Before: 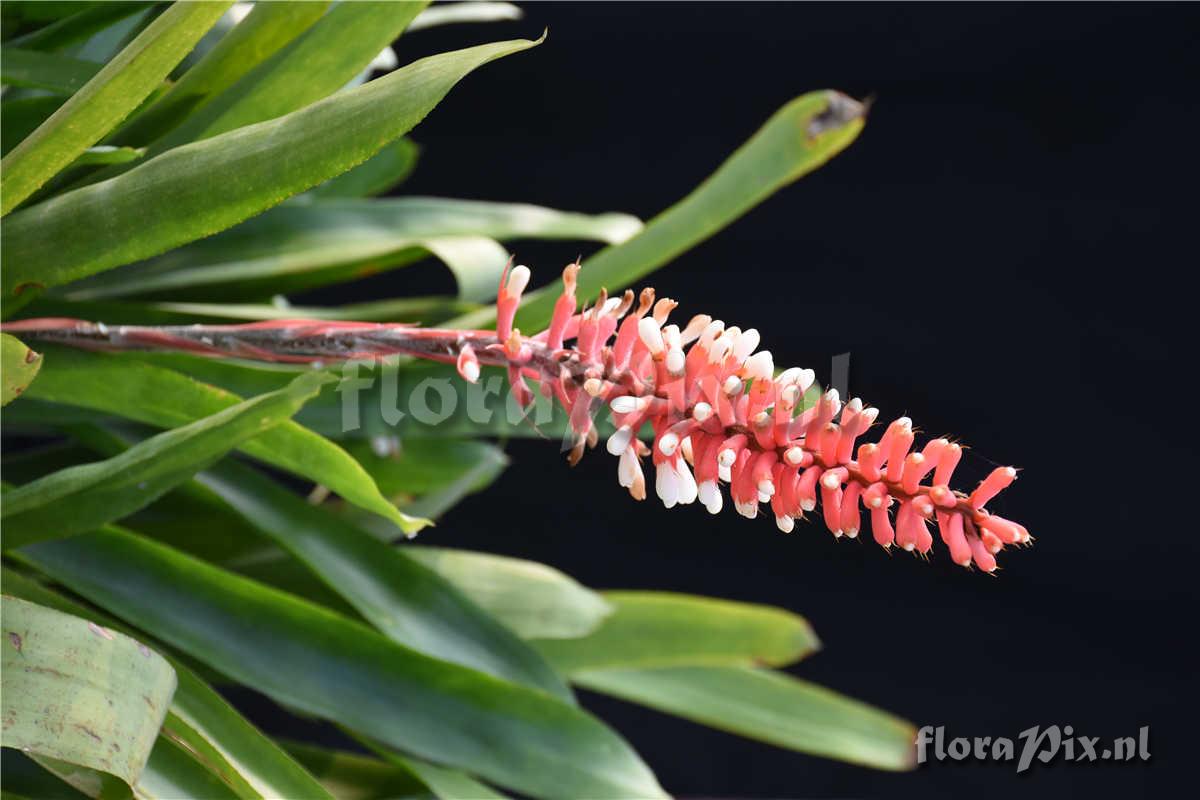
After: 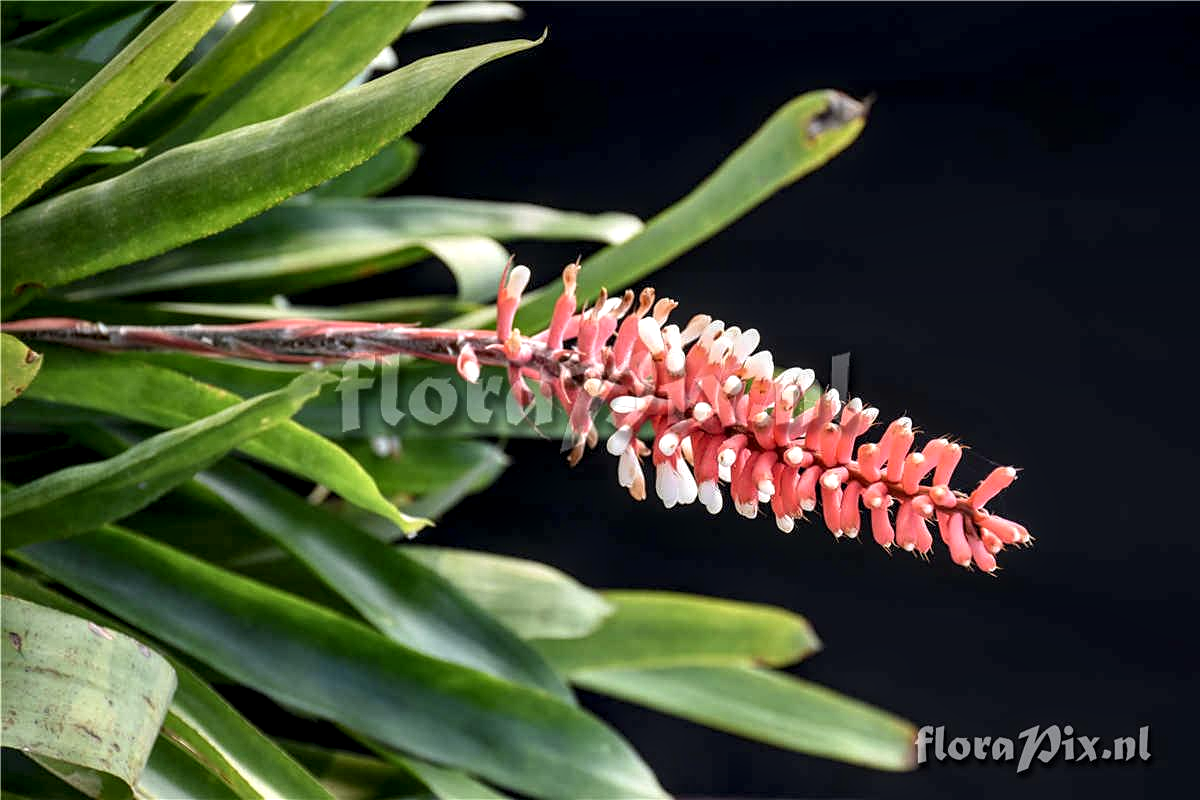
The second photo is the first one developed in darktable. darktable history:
sharpen: amount 0.2
local contrast: detail 160%
